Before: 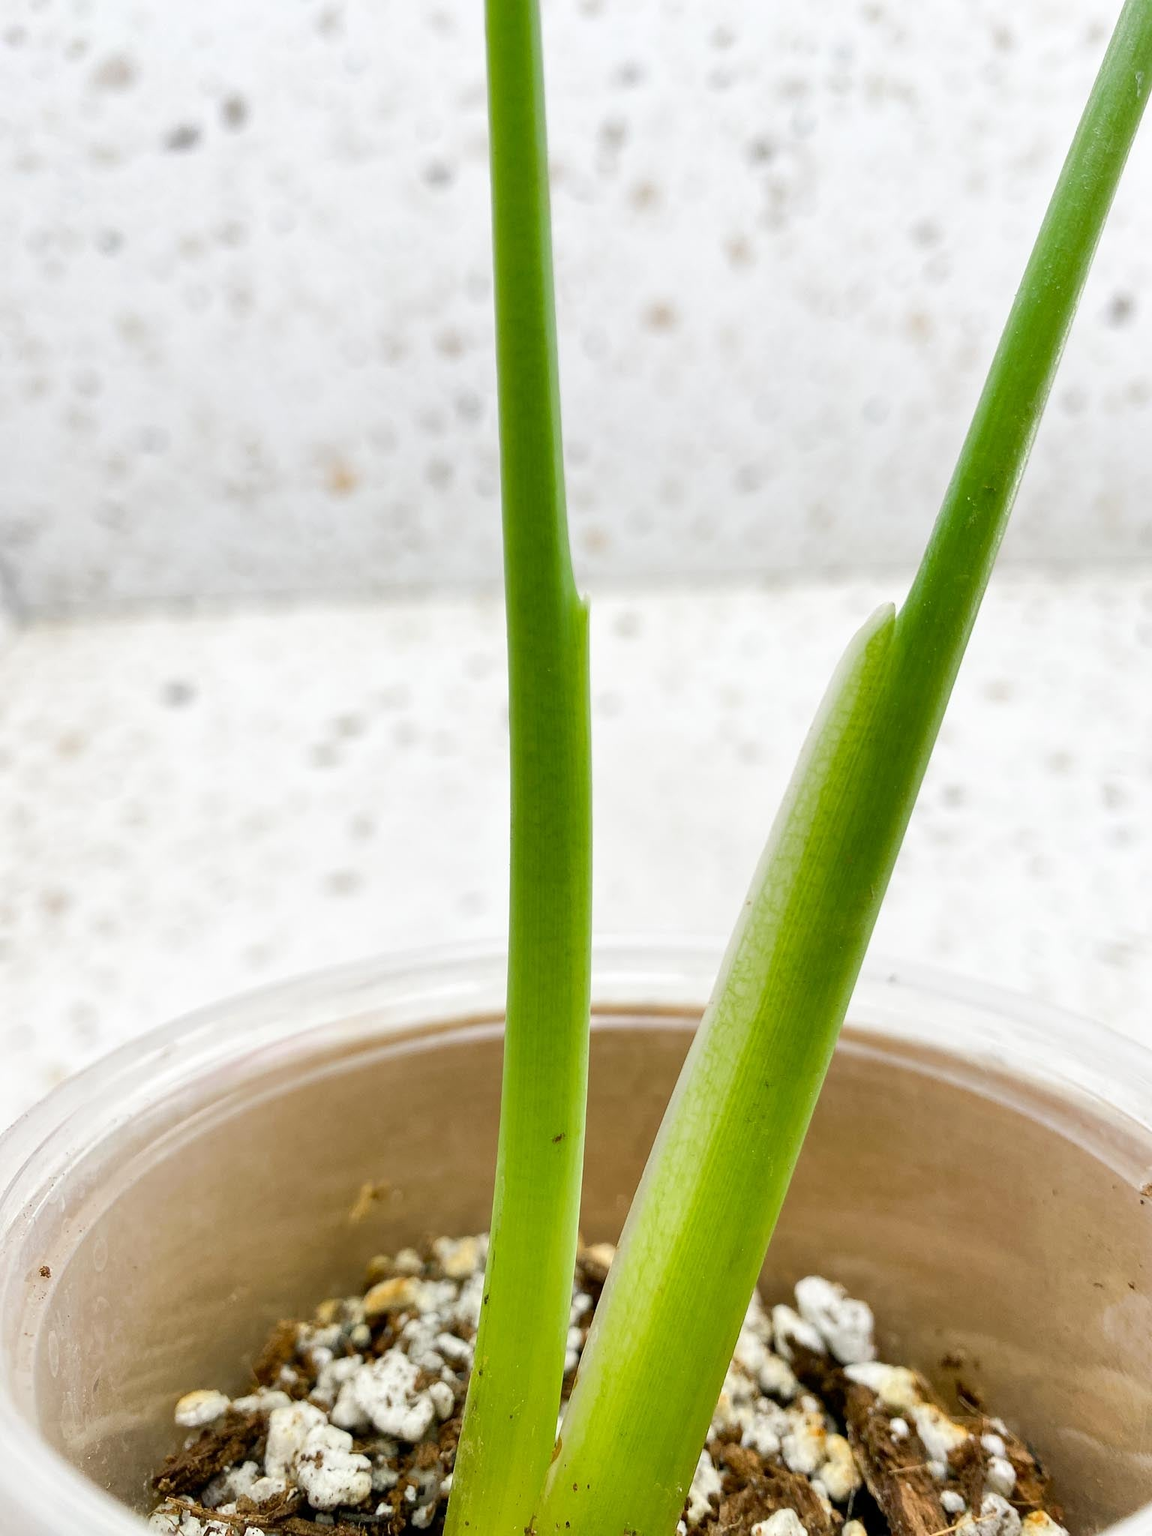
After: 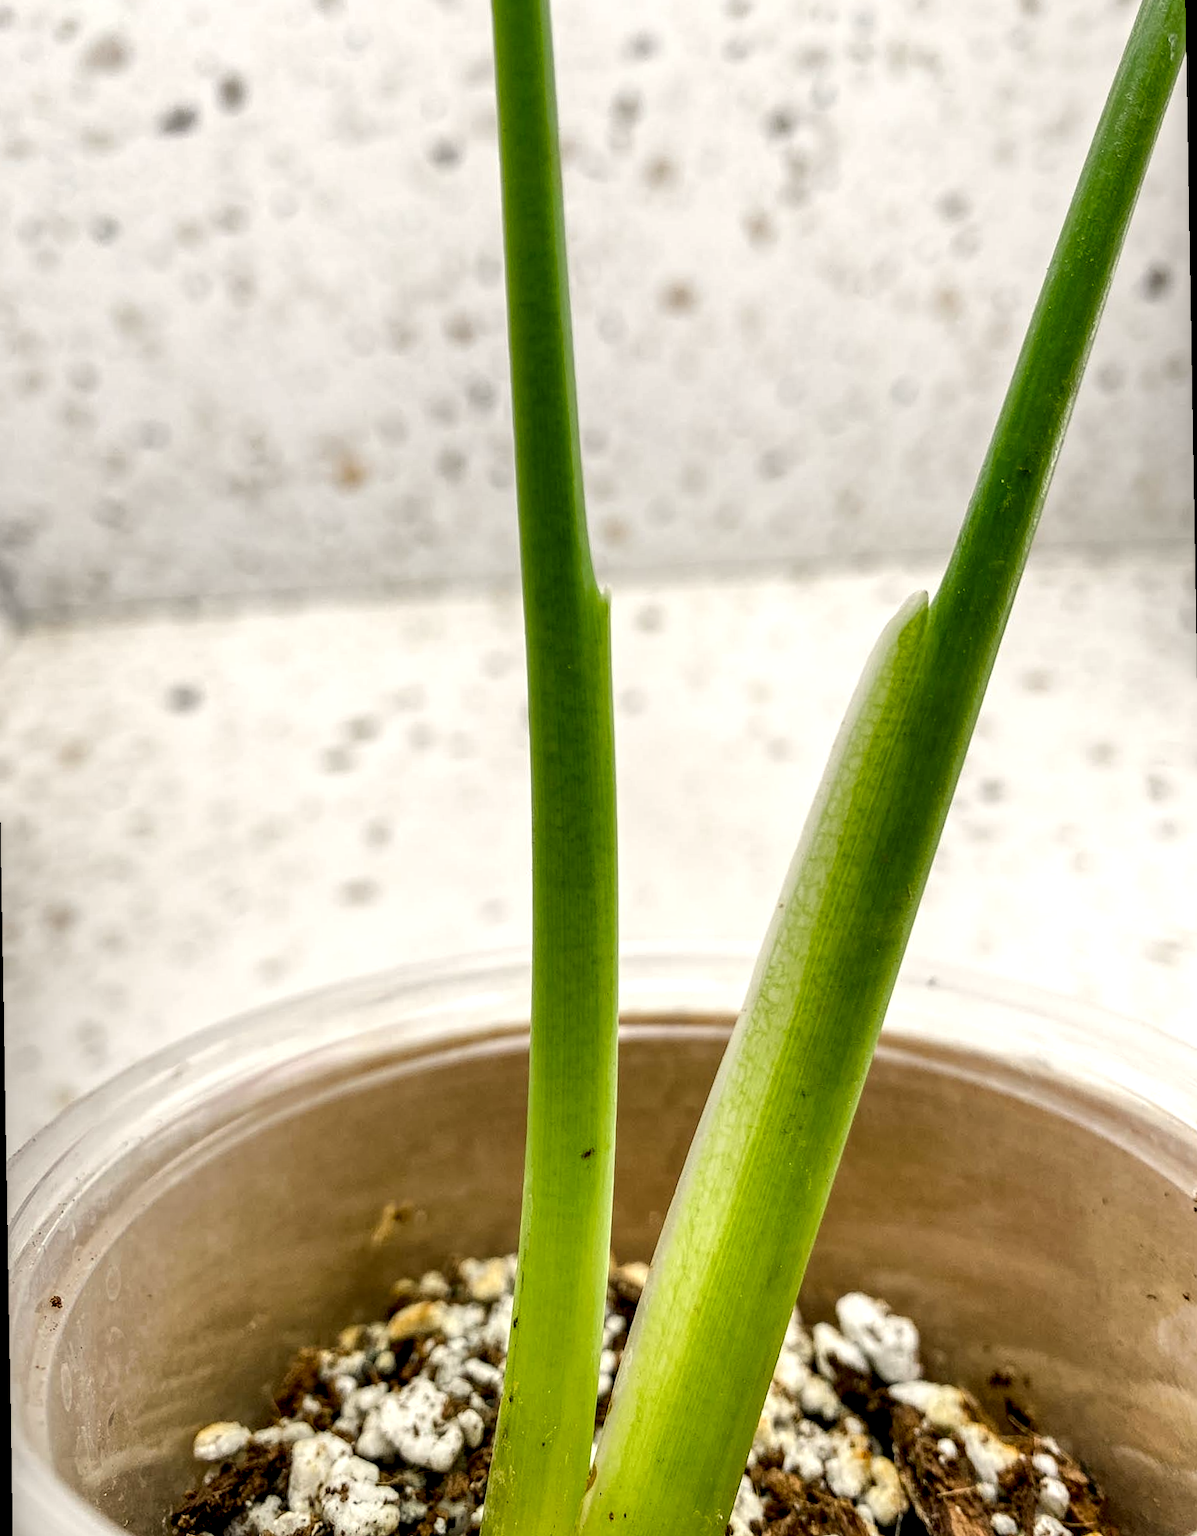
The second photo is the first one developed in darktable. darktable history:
local contrast: highlights 20%, shadows 70%, detail 170%
rotate and perspective: rotation -1°, crop left 0.011, crop right 0.989, crop top 0.025, crop bottom 0.975
color calibration: x 0.334, y 0.349, temperature 5426 K
